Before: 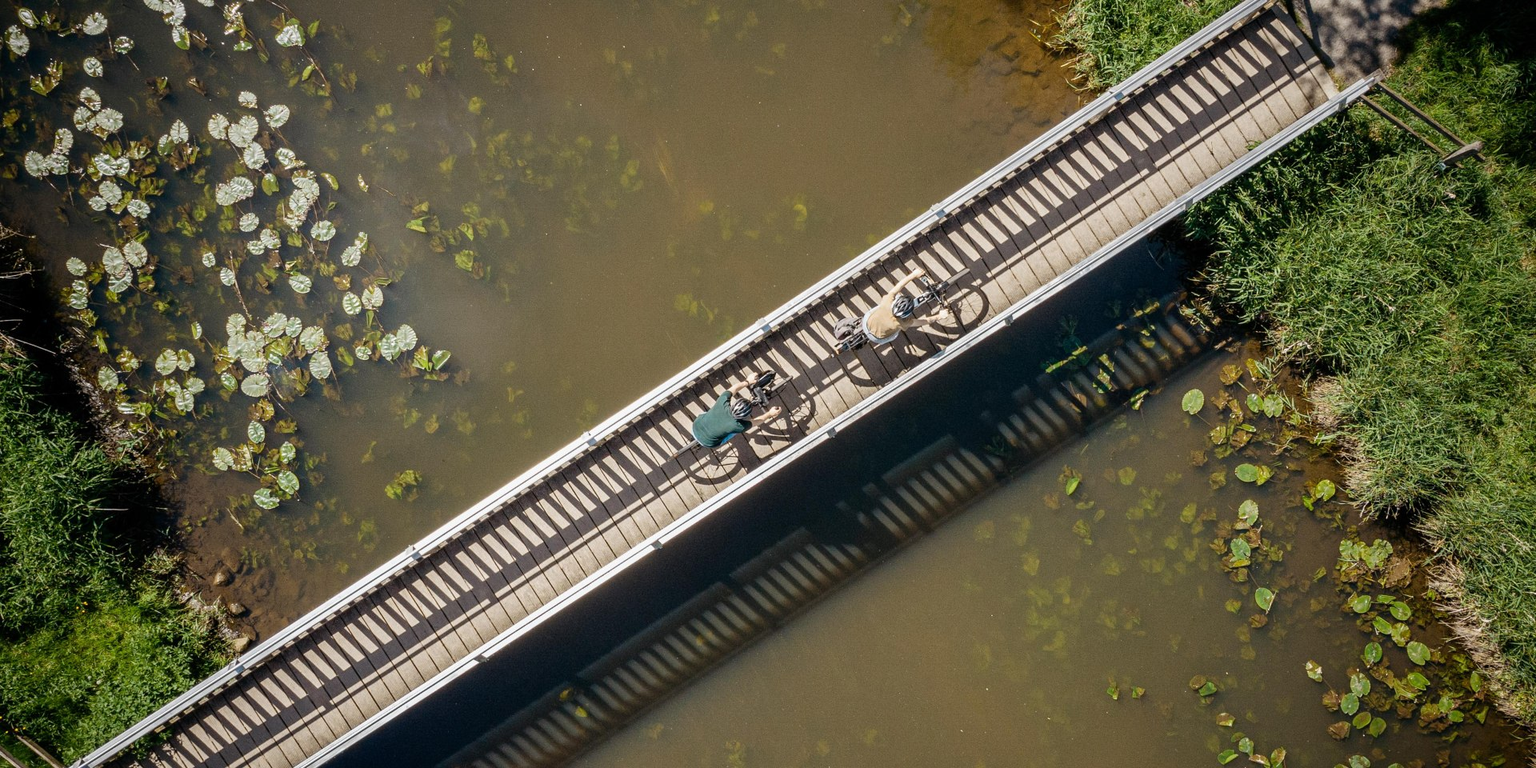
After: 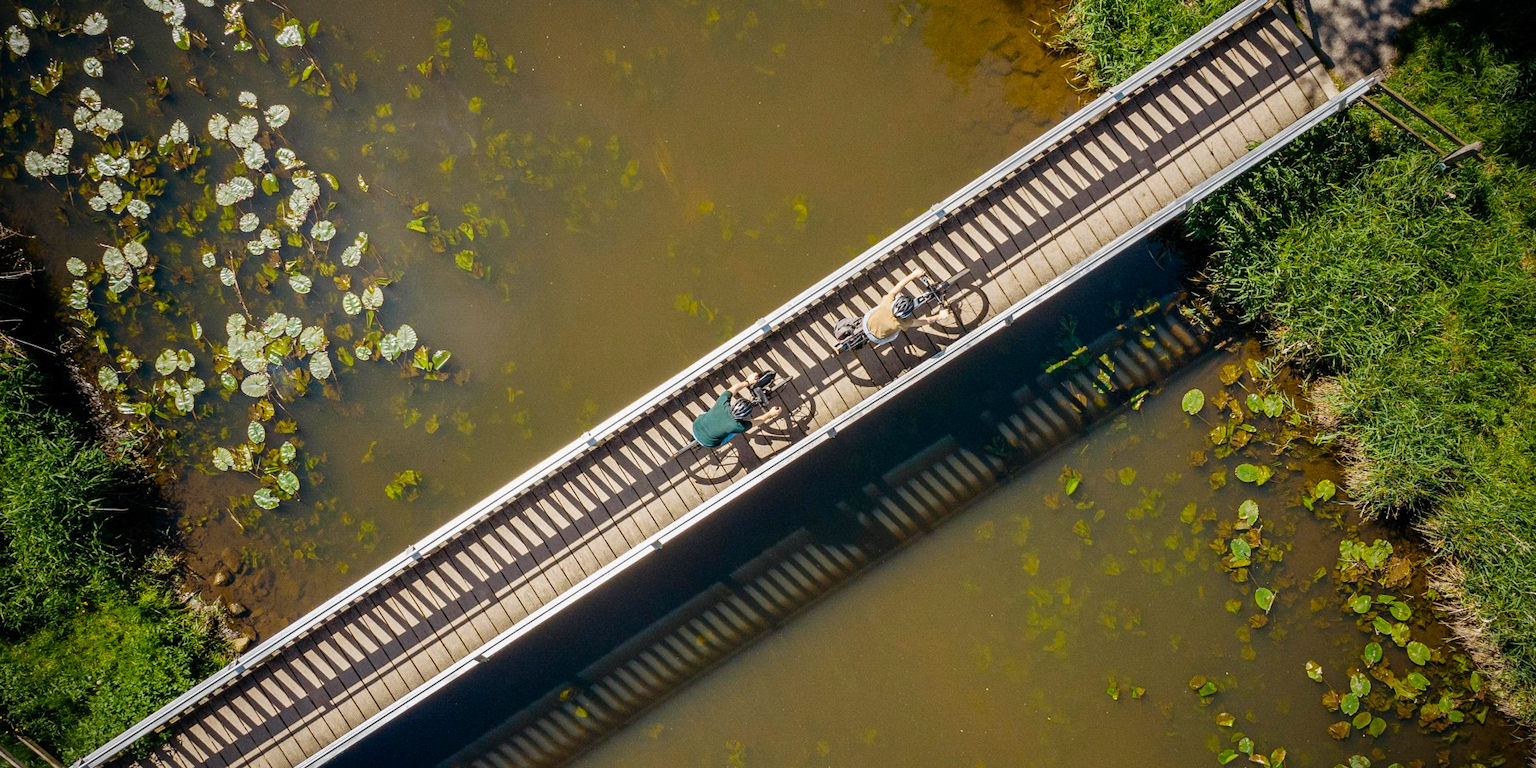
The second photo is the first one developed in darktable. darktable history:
color balance rgb: perceptual saturation grading › global saturation 30%, global vibrance 20%
vignetting: fall-off start 100%, brightness -0.282, width/height ratio 1.31
